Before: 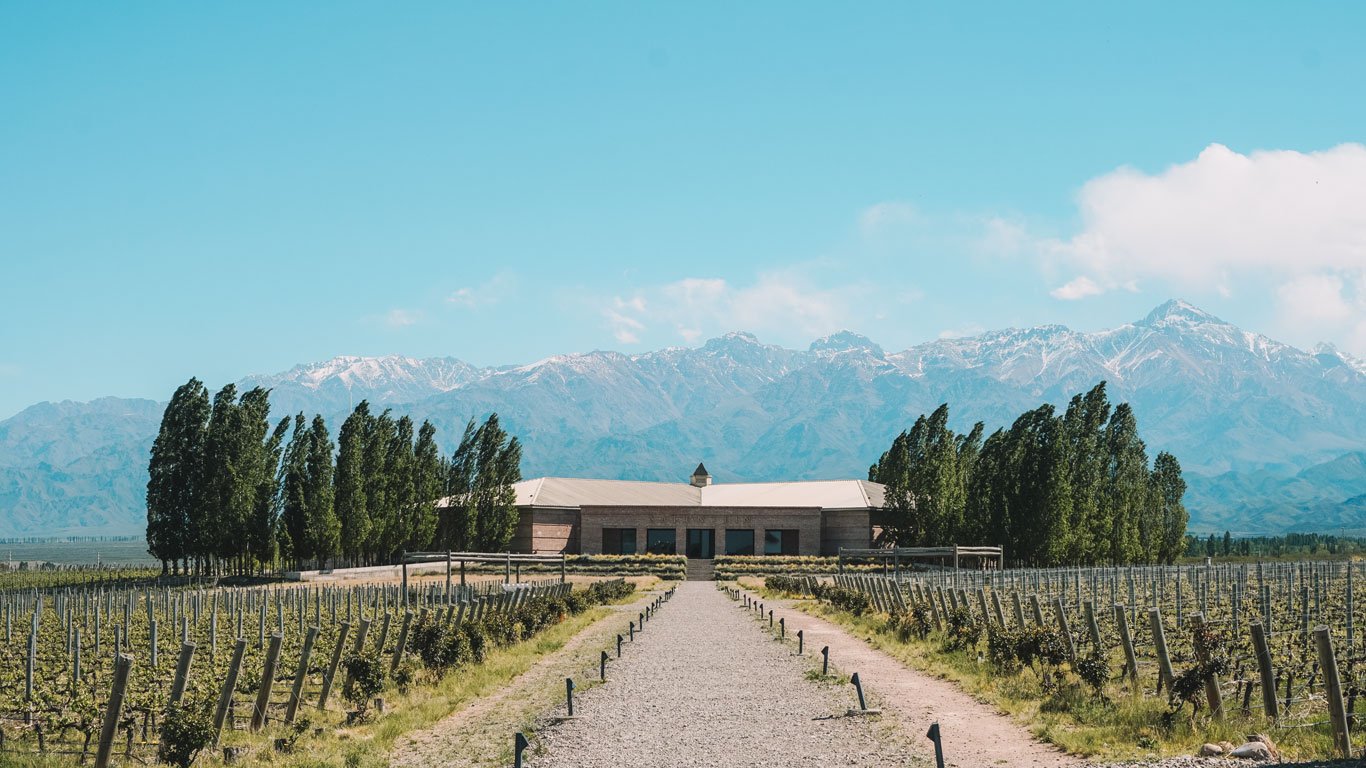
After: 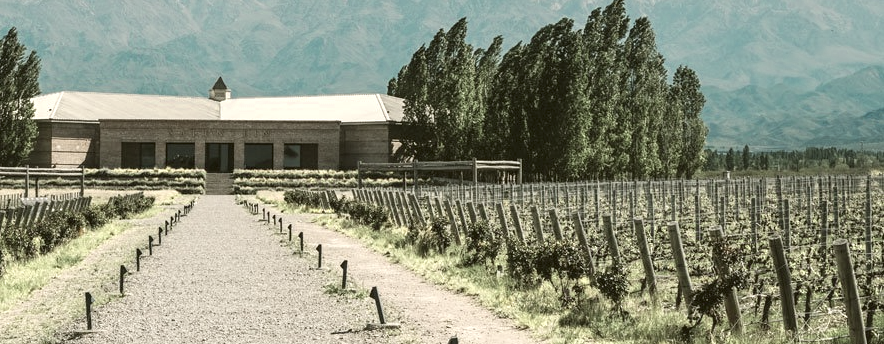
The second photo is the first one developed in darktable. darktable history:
color zones: curves: ch0 [(0.25, 0.667) (0.758, 0.368)]; ch1 [(0.215, 0.245) (0.761, 0.373)]; ch2 [(0.247, 0.554) (0.761, 0.436)]
crop and rotate: left 35.285%, top 50.27%, bottom 4.881%
color correction: highlights a* -1.36, highlights b* 10.51, shadows a* 0.914, shadows b* 19
